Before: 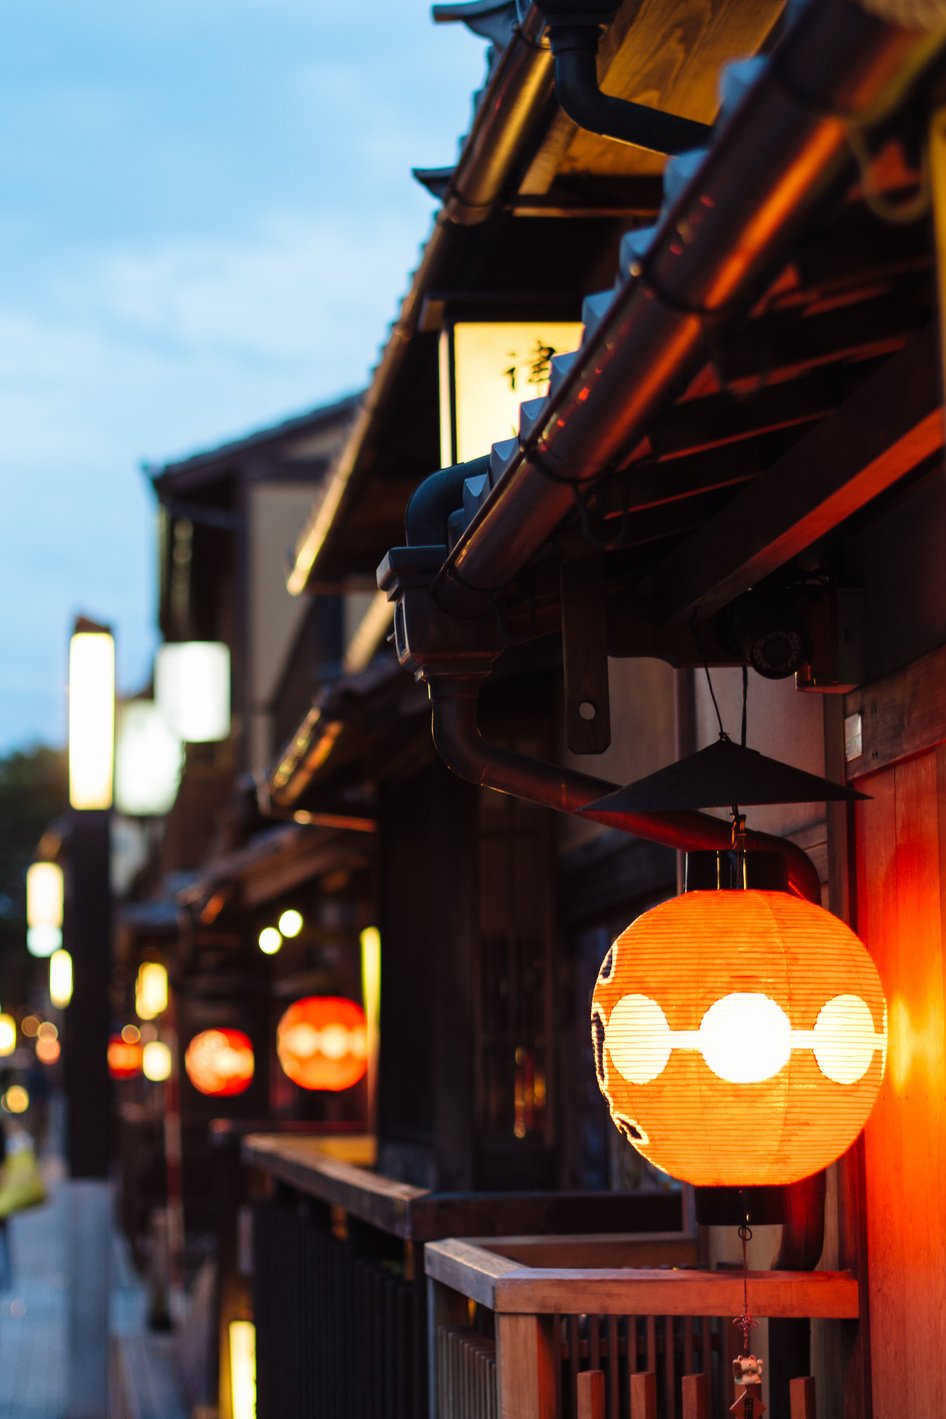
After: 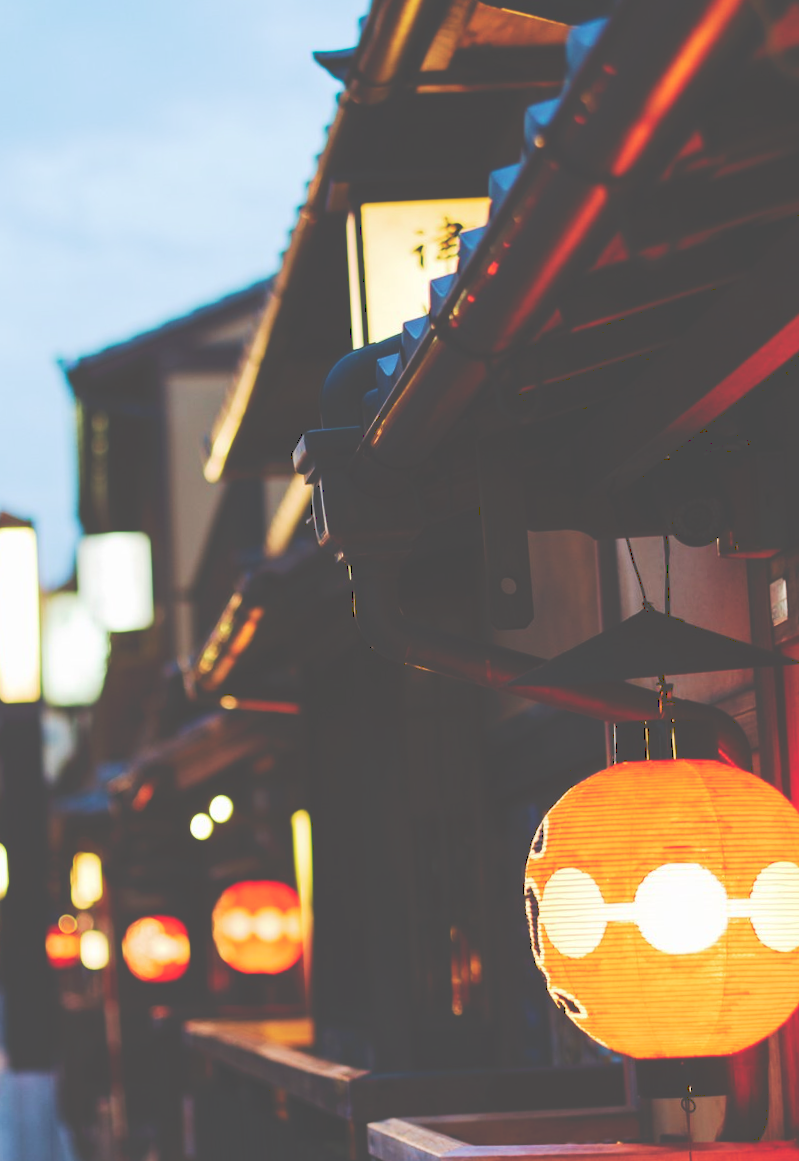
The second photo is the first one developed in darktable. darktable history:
tone curve: curves: ch0 [(0, 0) (0.003, 0.301) (0.011, 0.302) (0.025, 0.307) (0.044, 0.313) (0.069, 0.316) (0.1, 0.322) (0.136, 0.325) (0.177, 0.341) (0.224, 0.358) (0.277, 0.386) (0.335, 0.429) (0.399, 0.486) (0.468, 0.556) (0.543, 0.644) (0.623, 0.728) (0.709, 0.796) (0.801, 0.854) (0.898, 0.908) (1, 1)], preserve colors none
velvia: on, module defaults
crop and rotate: left 10.071%, top 10.071%, right 10.02%, bottom 10.02%
rotate and perspective: rotation -2.22°, lens shift (horizontal) -0.022, automatic cropping off
